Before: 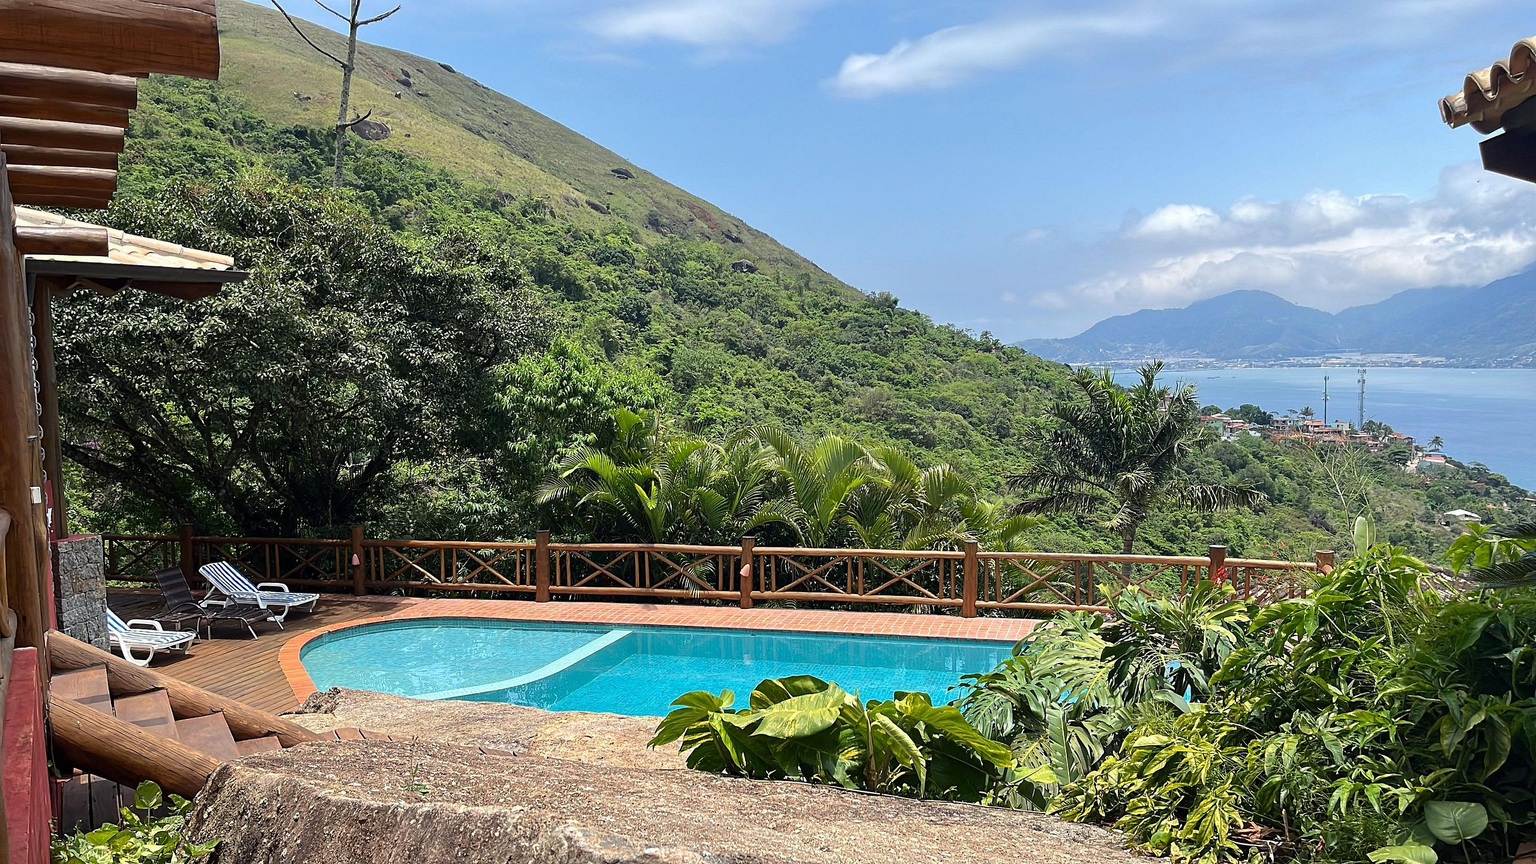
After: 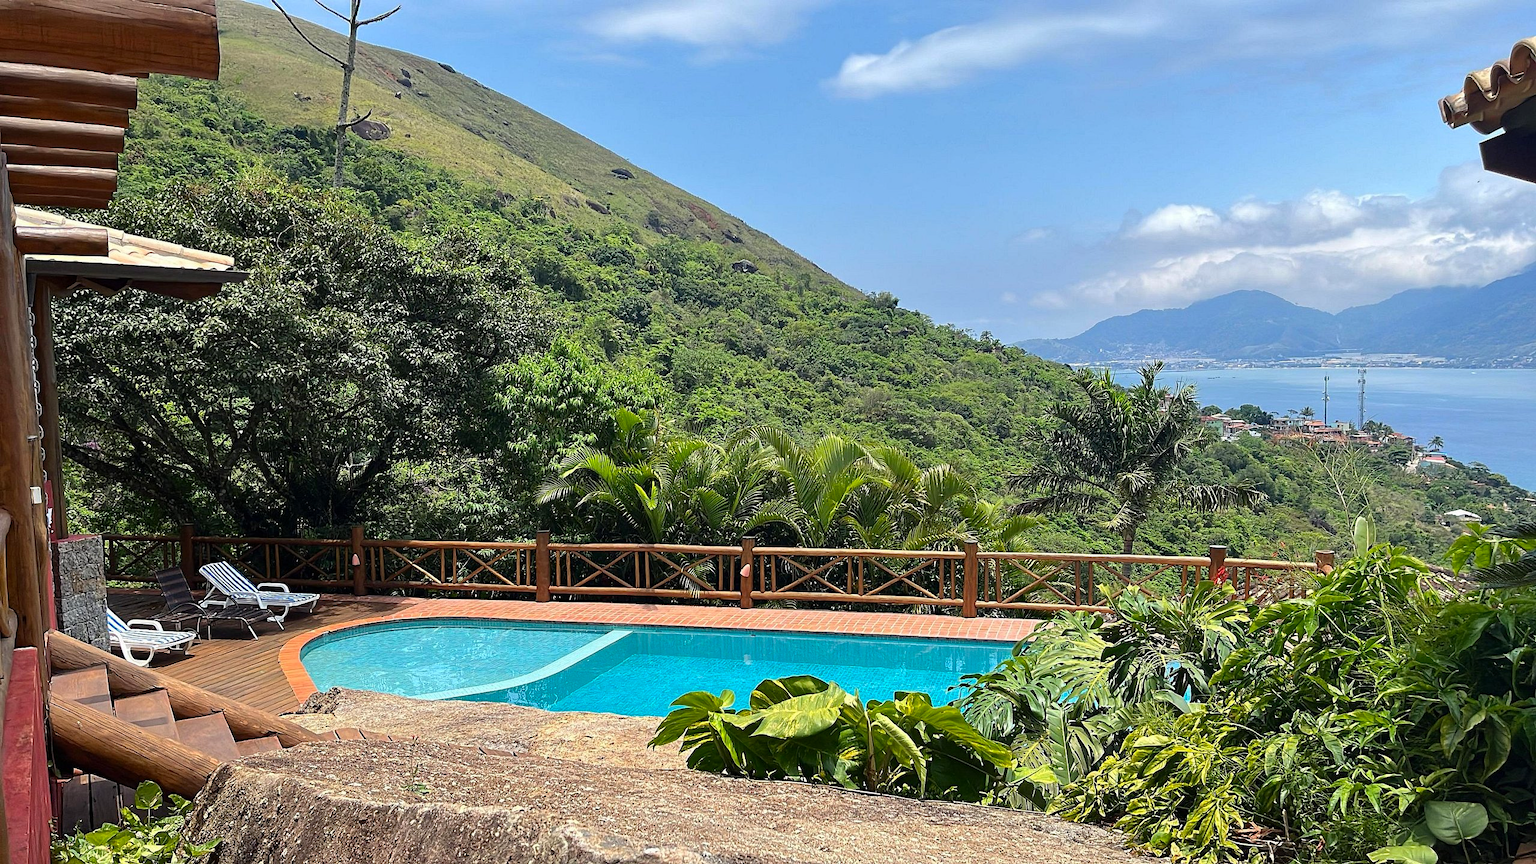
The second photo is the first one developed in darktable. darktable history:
shadows and highlights: shadows 29.36, highlights -28.99, low approximation 0.01, soften with gaussian
contrast brightness saturation: saturation 0.131
